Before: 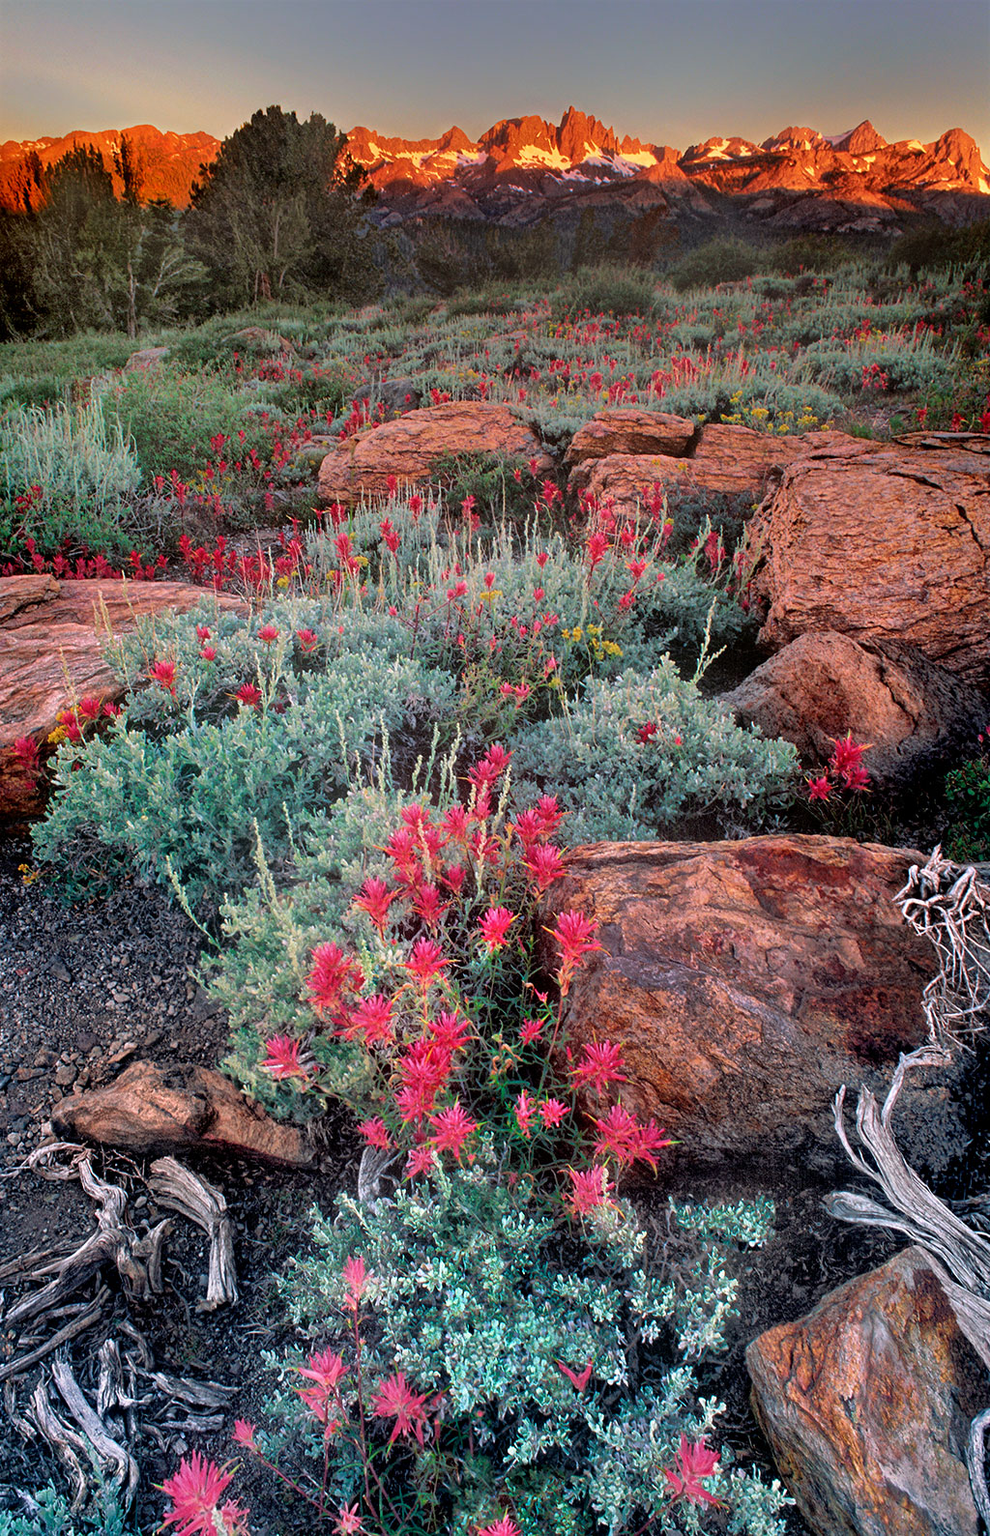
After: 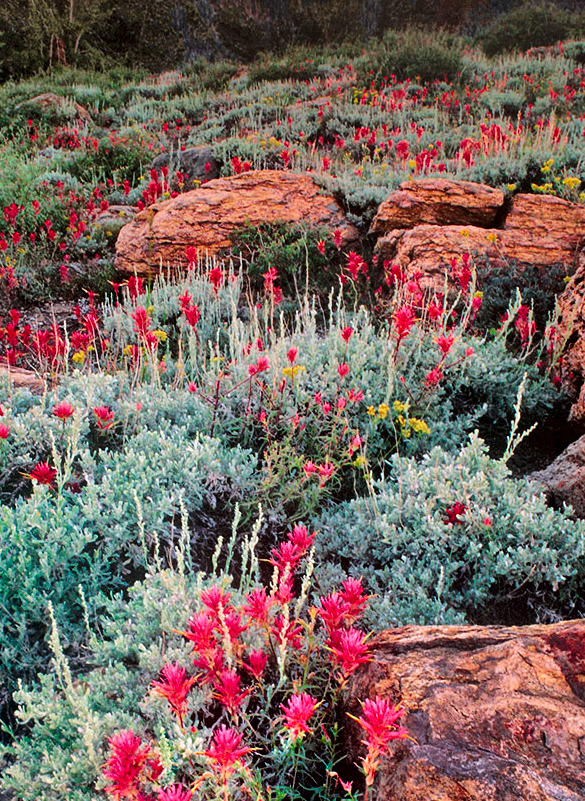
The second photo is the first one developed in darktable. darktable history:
contrast brightness saturation: contrast 0.04, saturation 0.07
tone curve: curves: ch0 [(0, 0) (0.003, 0.018) (0.011, 0.019) (0.025, 0.024) (0.044, 0.037) (0.069, 0.053) (0.1, 0.075) (0.136, 0.105) (0.177, 0.136) (0.224, 0.179) (0.277, 0.244) (0.335, 0.319) (0.399, 0.4) (0.468, 0.495) (0.543, 0.58) (0.623, 0.671) (0.709, 0.757) (0.801, 0.838) (0.898, 0.913) (1, 1)], preserve colors none
crop: left 20.932%, top 15.471%, right 21.848%, bottom 34.081%
contrast equalizer: y [[0.535, 0.543, 0.548, 0.548, 0.542, 0.532], [0.5 ×6], [0.5 ×6], [0 ×6], [0 ×6]]
